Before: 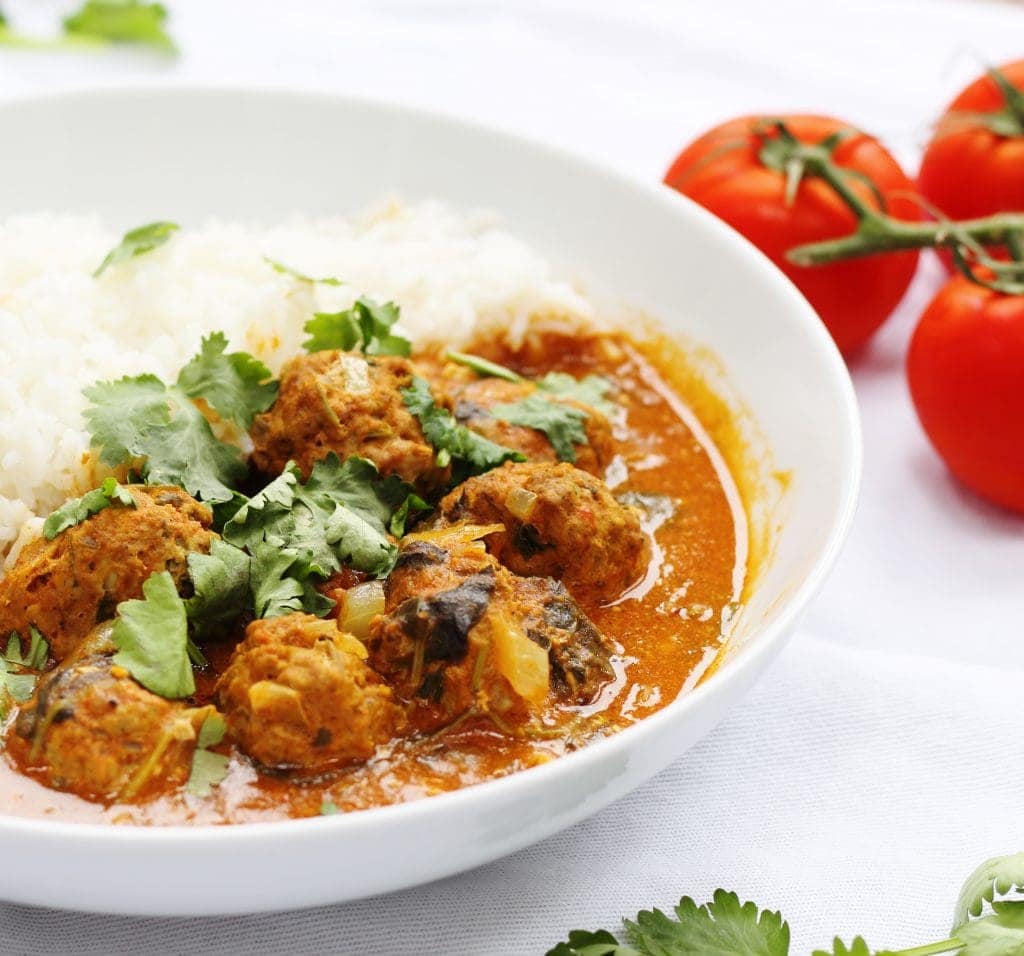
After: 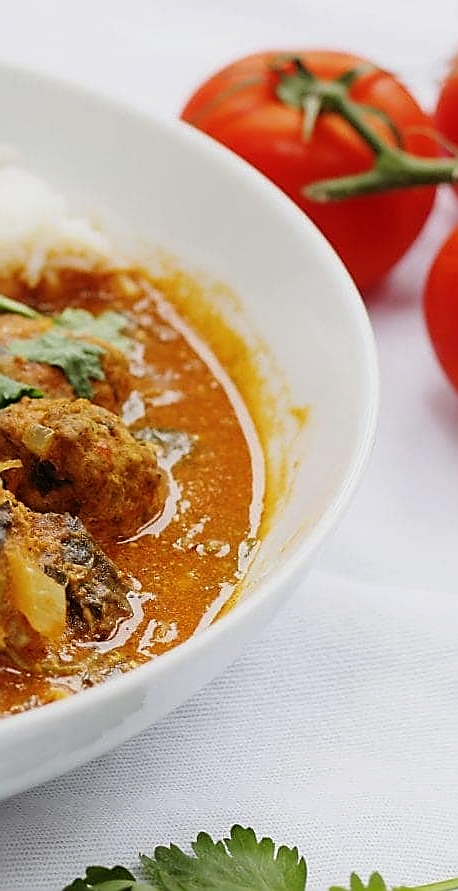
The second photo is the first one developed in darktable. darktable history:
sharpen: radius 1.363, amount 1.261, threshold 0.69
tone equalizer: -8 EV -0.414 EV, -7 EV -0.389 EV, -6 EV -0.354 EV, -5 EV -0.244 EV, -3 EV 0.209 EV, -2 EV 0.334 EV, -1 EV 0.386 EV, +0 EV 0.433 EV, mask exposure compensation -0.499 EV
exposure: black level correction 0, exposure -0.703 EV, compensate exposure bias true, compensate highlight preservation false
crop: left 47.246%, top 6.751%, right 7.958%
